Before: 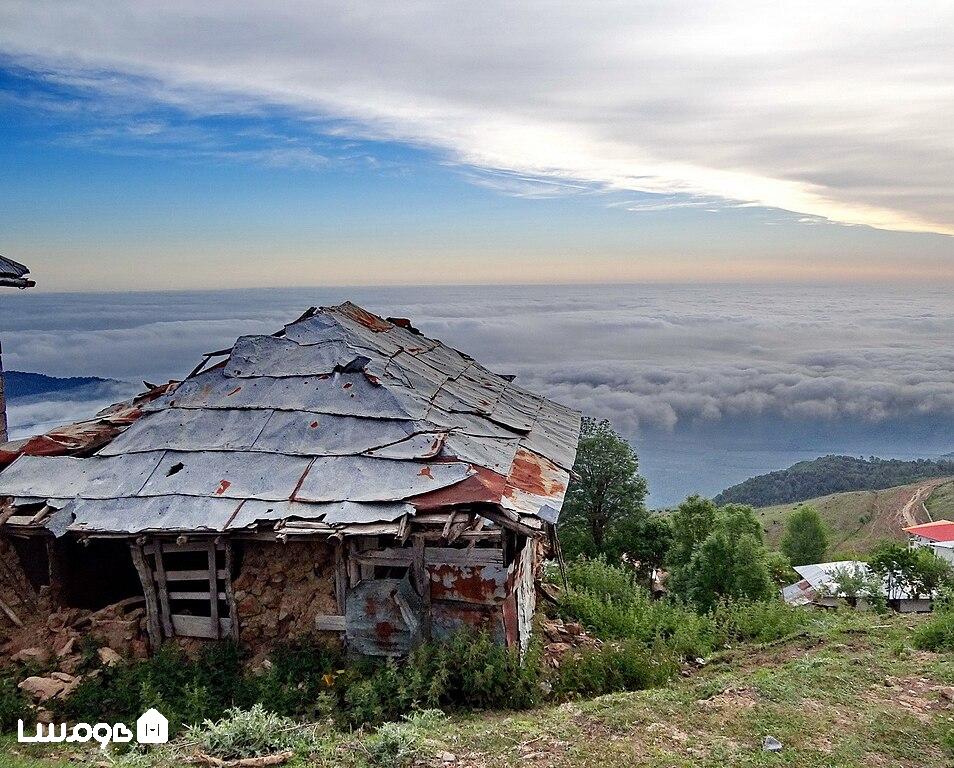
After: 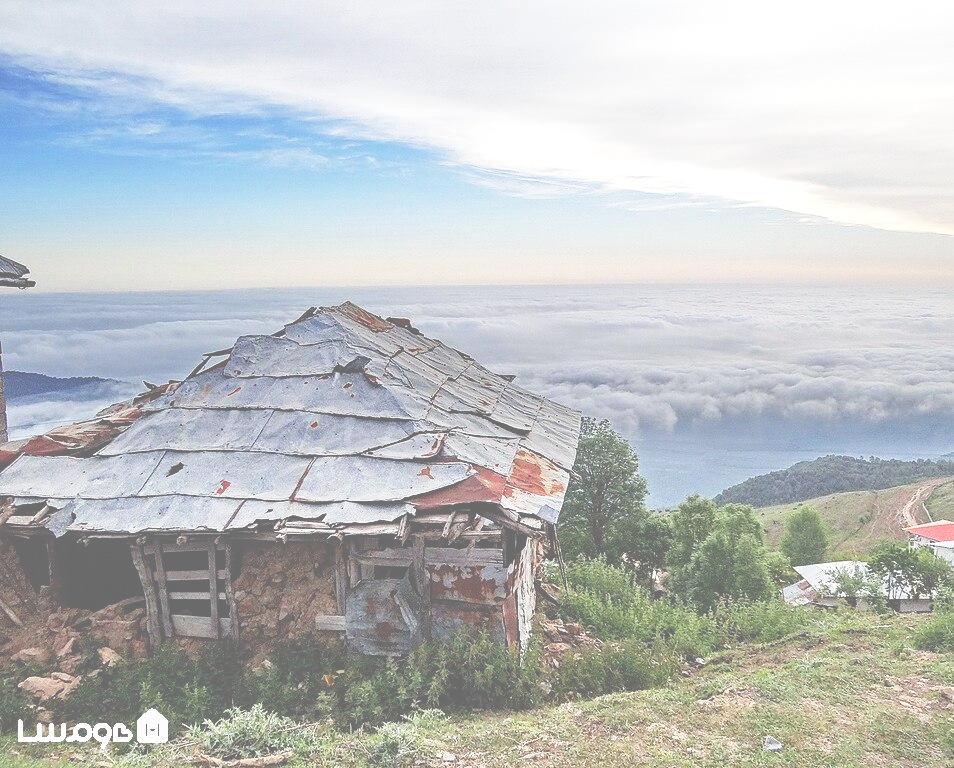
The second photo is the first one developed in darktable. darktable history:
local contrast: detail 110%
exposure: black level correction -0.087, compensate highlight preservation false
base curve: curves: ch0 [(0, 0) (0.028, 0.03) (0.121, 0.232) (0.46, 0.748) (0.859, 0.968) (1, 1)], preserve colors none
